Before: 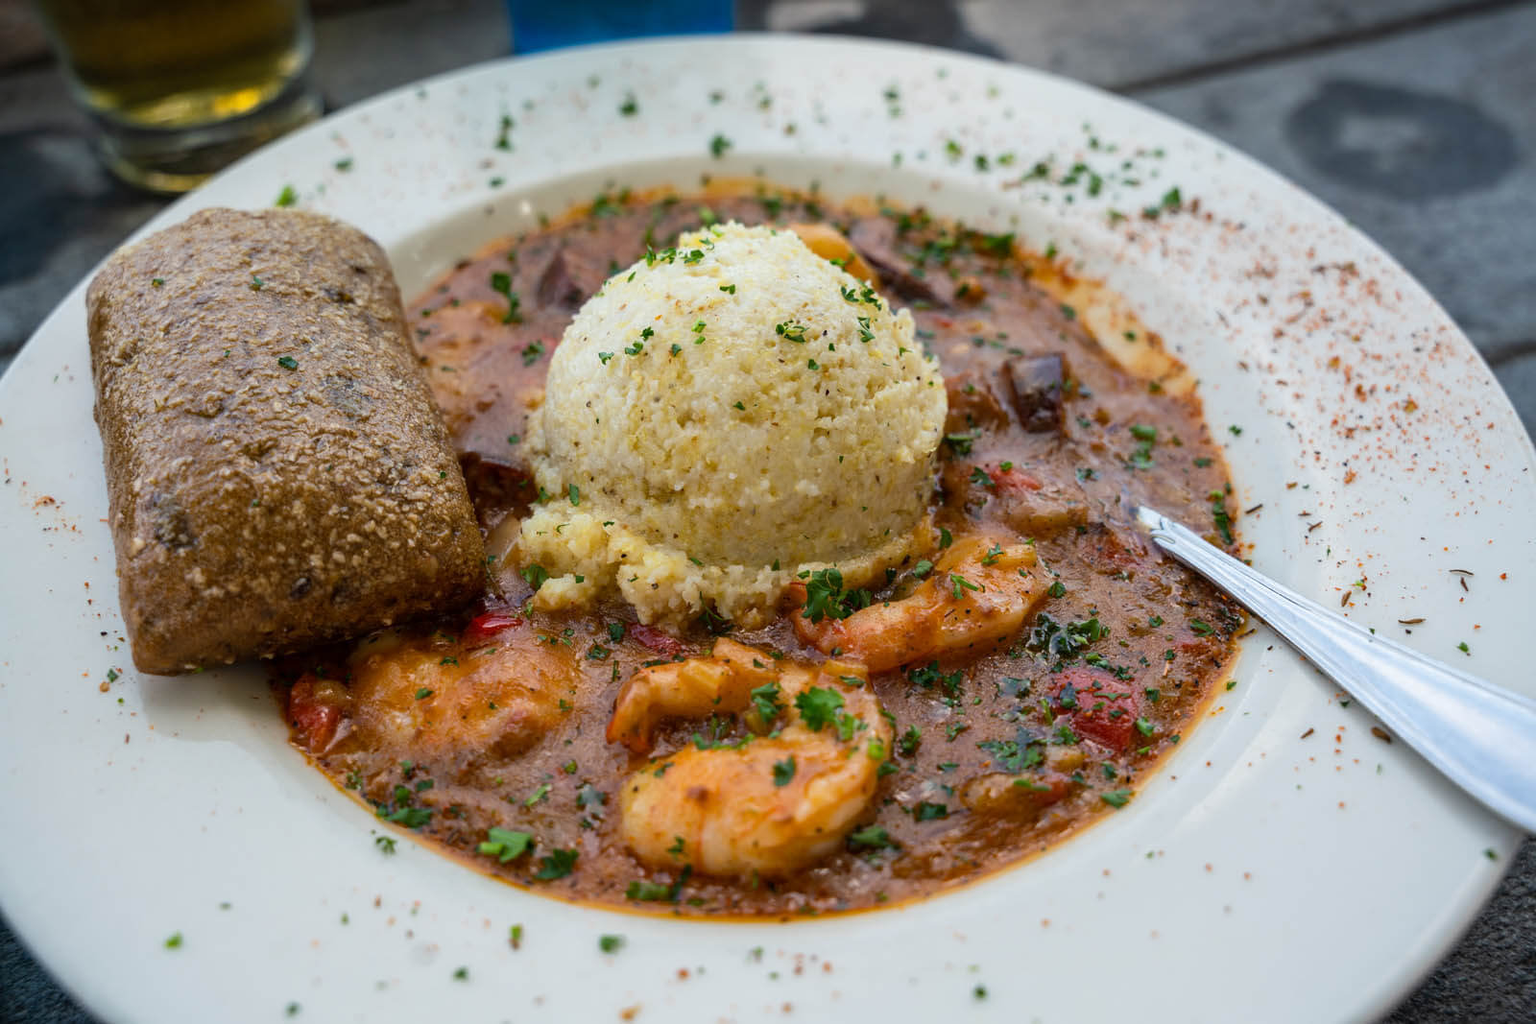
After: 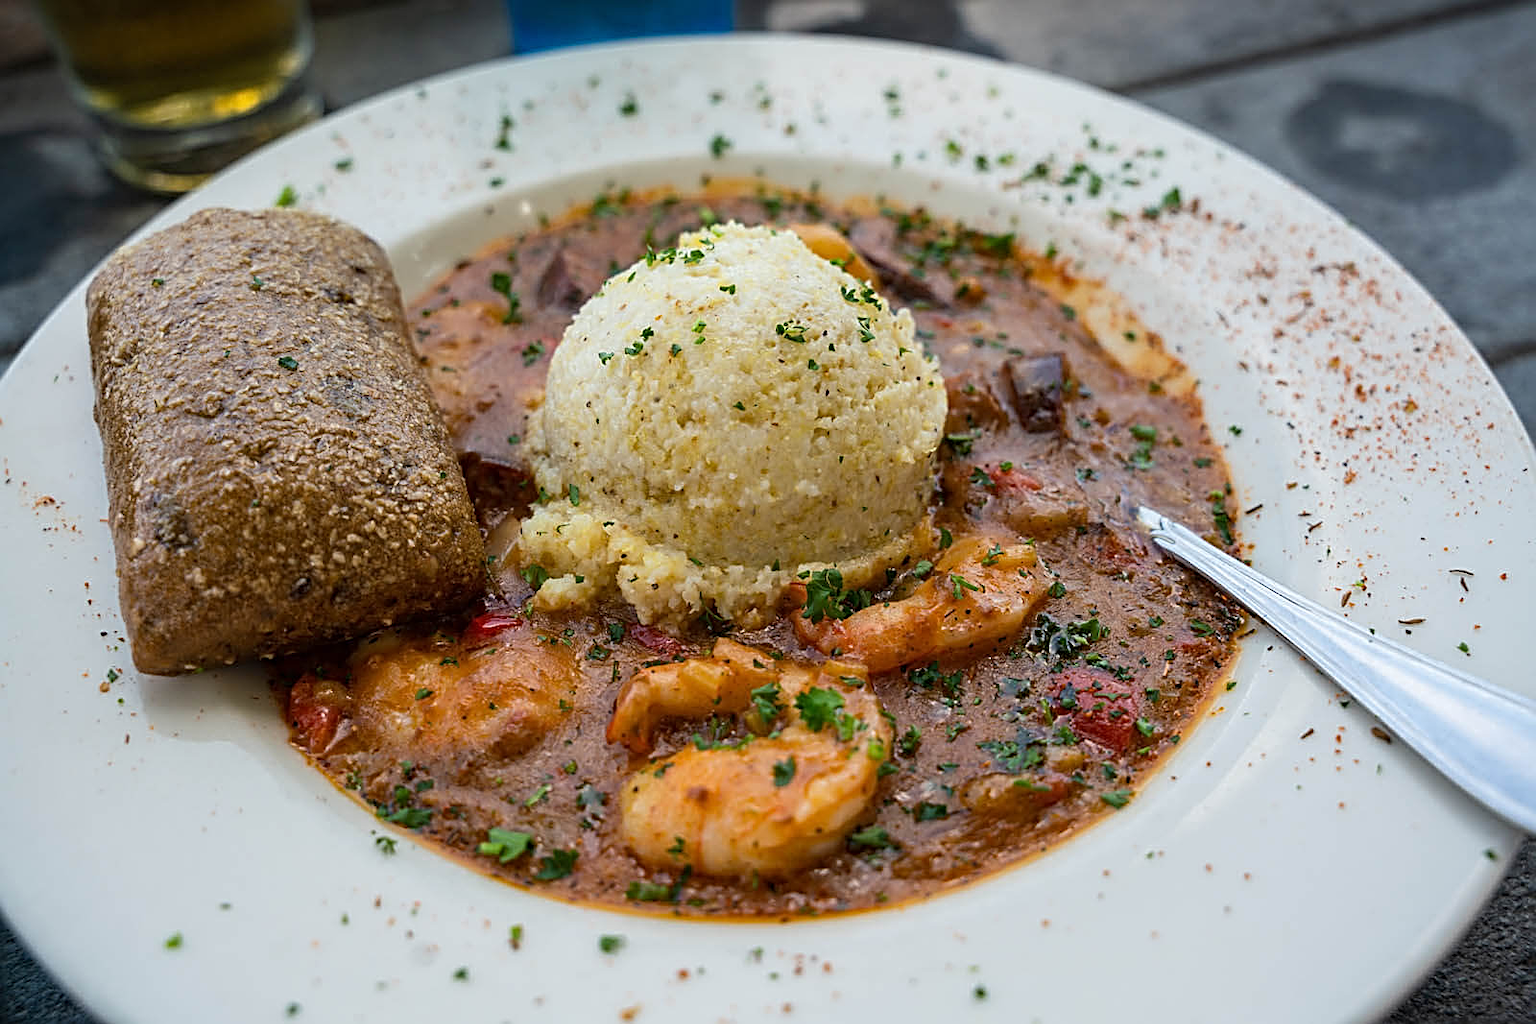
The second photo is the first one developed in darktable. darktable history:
sharpen: radius 2.661, amount 0.676
